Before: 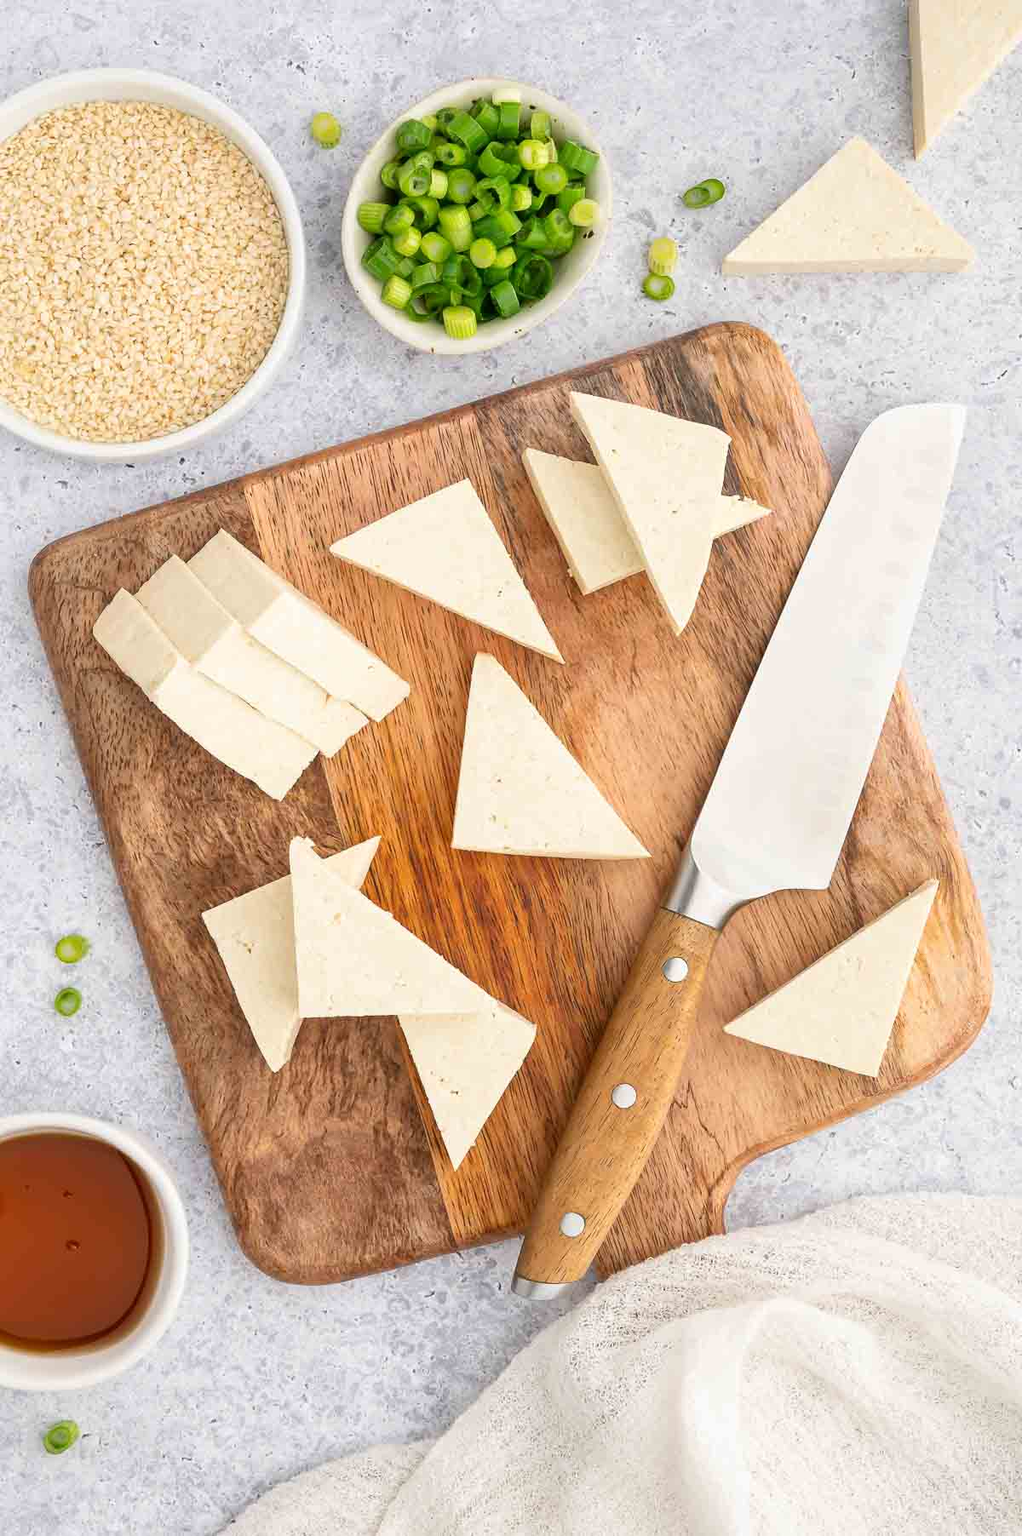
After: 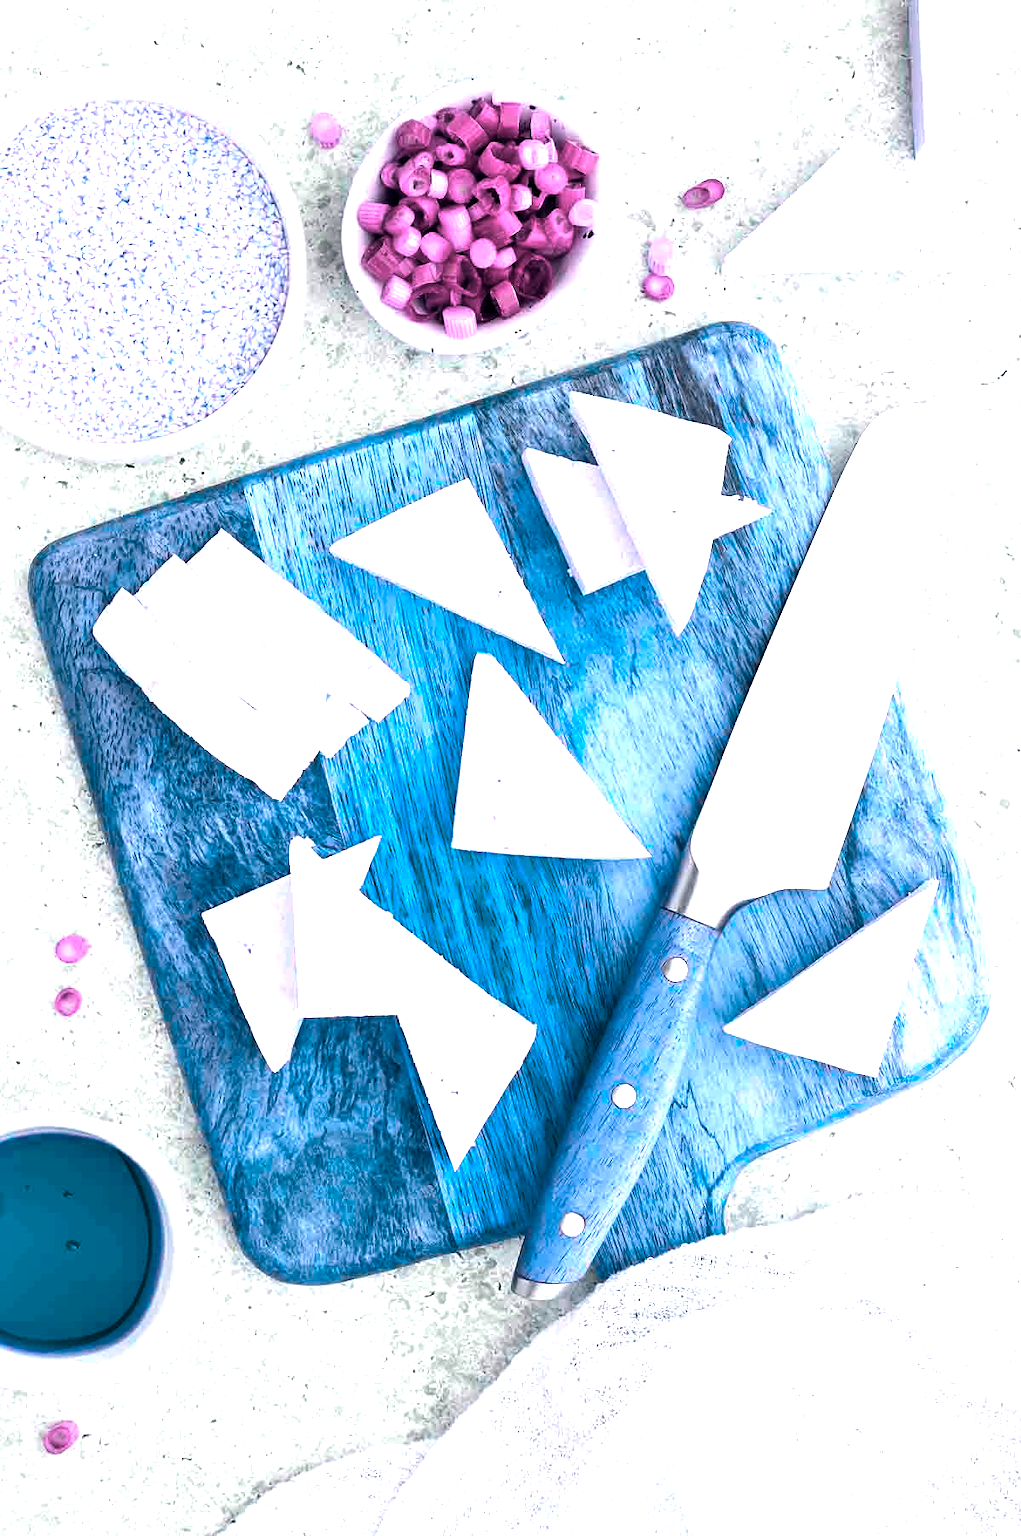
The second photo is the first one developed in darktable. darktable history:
color balance rgb: shadows lift › luminance -7.434%, shadows lift › chroma 2.417%, shadows lift › hue 163.21°, global offset › luminance -0.283%, global offset › chroma 0.303%, global offset › hue 262.61°, linear chroma grading › global chroma 8.556%, perceptual saturation grading › global saturation 0.754%, hue shift -147.76°, perceptual brilliance grading › global brilliance -17.587%, perceptual brilliance grading › highlights 27.969%, contrast 34.802%, saturation formula JzAzBz (2021)
